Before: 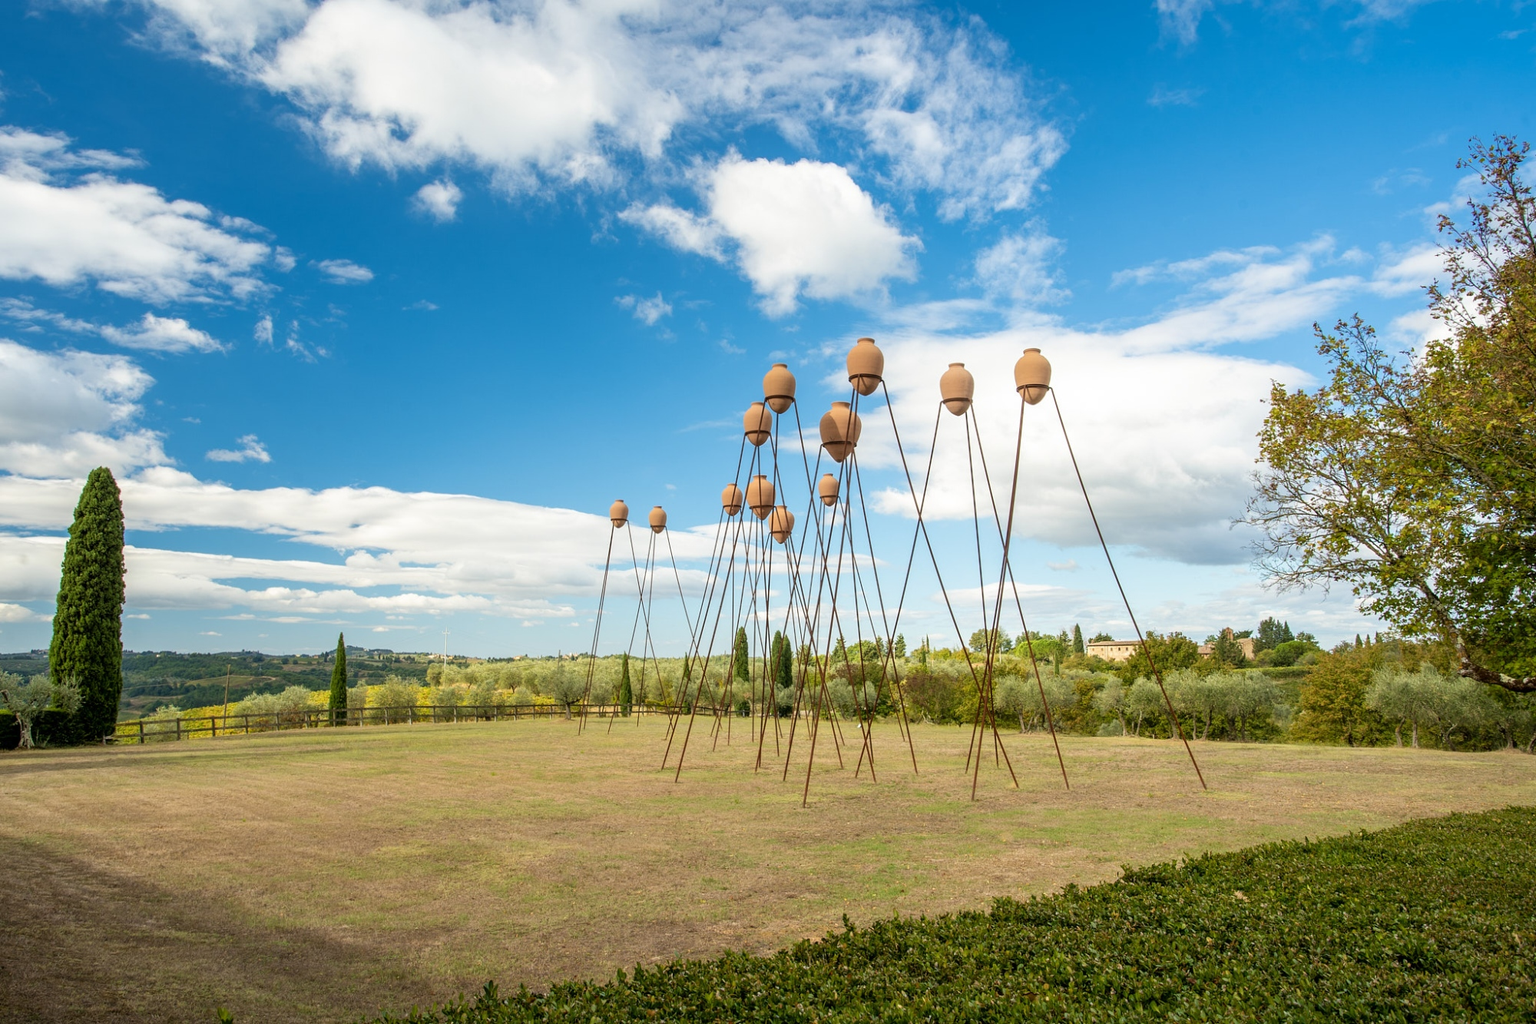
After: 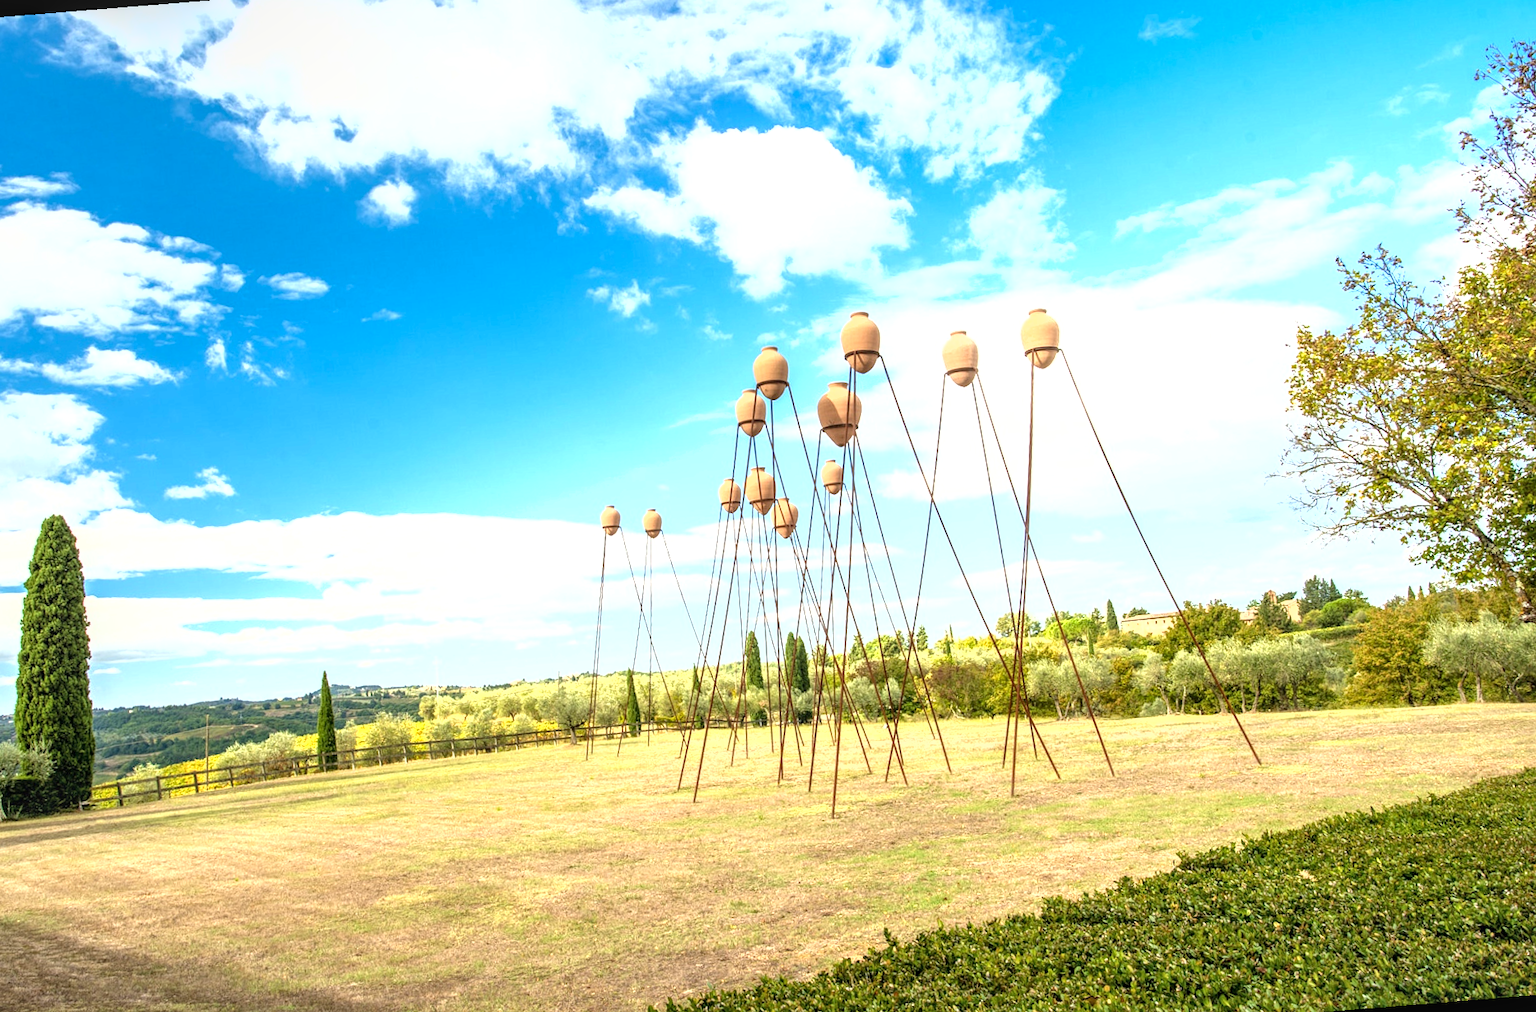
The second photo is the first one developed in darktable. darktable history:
shadows and highlights: radius 125.46, shadows 21.19, highlights -21.19, low approximation 0.01
exposure: black level correction 0, exposure 1.2 EV, compensate exposure bias true, compensate highlight preservation false
local contrast: on, module defaults
rotate and perspective: rotation -4.57°, crop left 0.054, crop right 0.944, crop top 0.087, crop bottom 0.914
